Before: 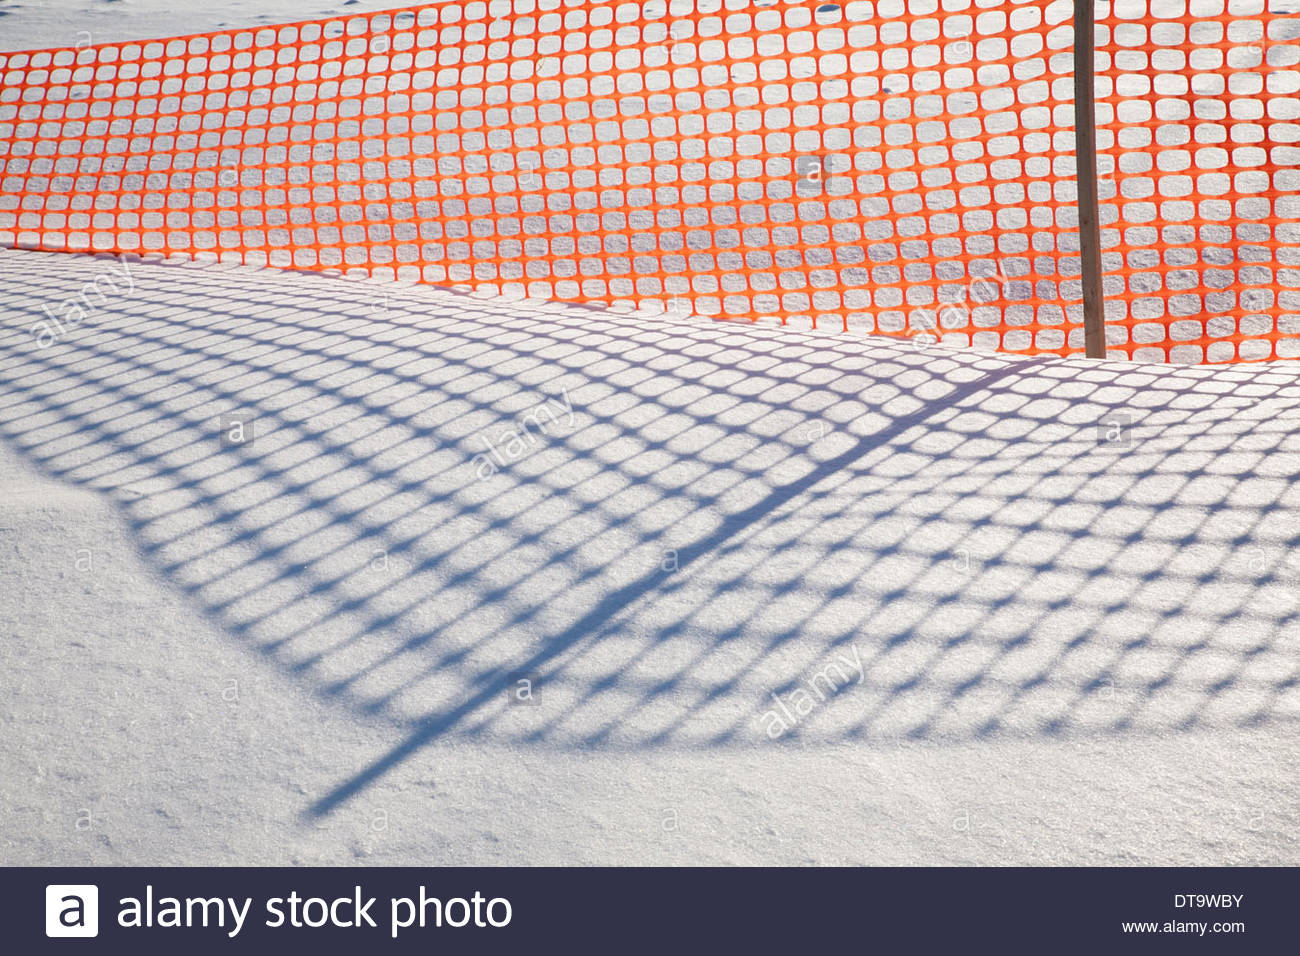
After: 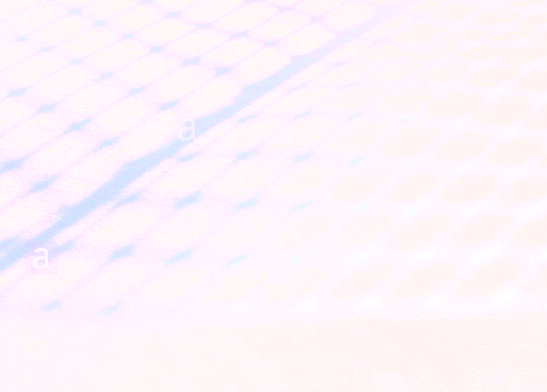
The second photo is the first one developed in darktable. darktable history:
grain: coarseness 0.47 ISO
bloom: threshold 82.5%, strength 16.25%
local contrast: on, module defaults
color balance rgb: shadows lift › chroma 6.43%, shadows lift › hue 305.74°, highlights gain › chroma 2.43%, highlights gain › hue 35.74°, global offset › chroma 0.28%, global offset › hue 320.29°, linear chroma grading › global chroma 5.5%, perceptual saturation grading › global saturation 30%, contrast 5.15%
exposure: black level correction 0, exposure 0.5 EV, compensate exposure bias true, compensate highlight preservation false
white balance: red 1.004, blue 1.024
crop: left 37.221%, top 45.169%, right 20.63%, bottom 13.777%
sharpen: radius 1
